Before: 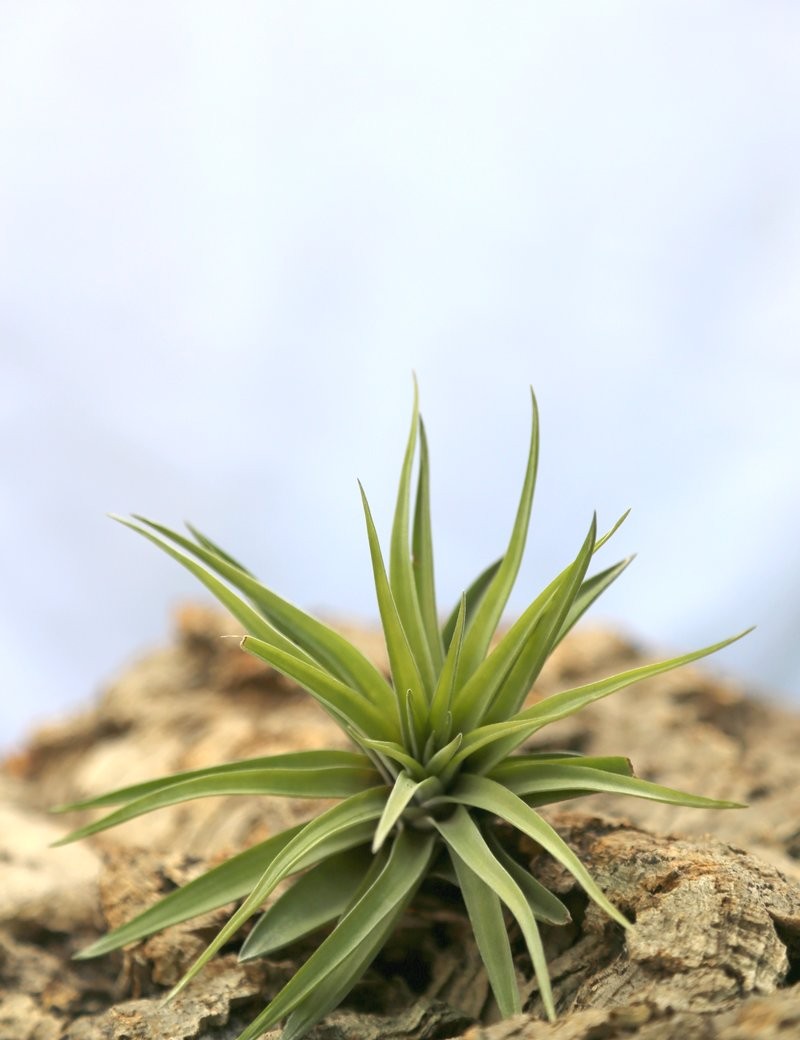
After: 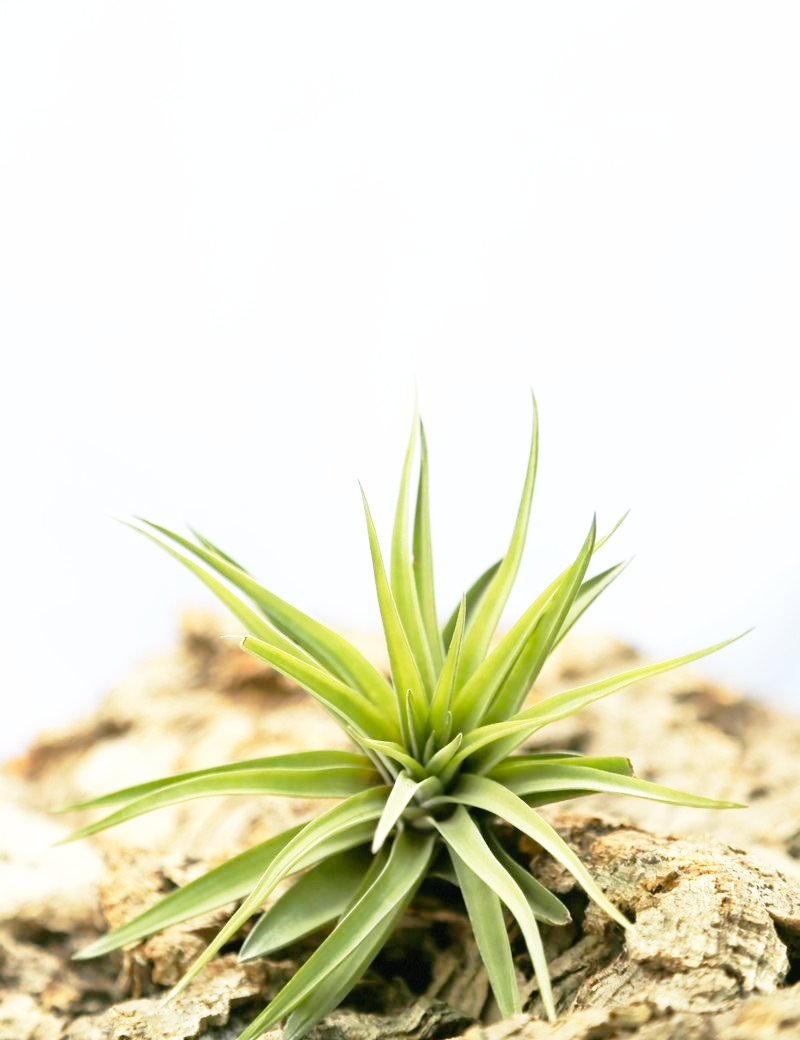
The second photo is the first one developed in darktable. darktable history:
white balance: red 0.982, blue 1.018
base curve: curves: ch0 [(0, 0) (0.012, 0.01) (0.073, 0.168) (0.31, 0.711) (0.645, 0.957) (1, 1)], preserve colors none
